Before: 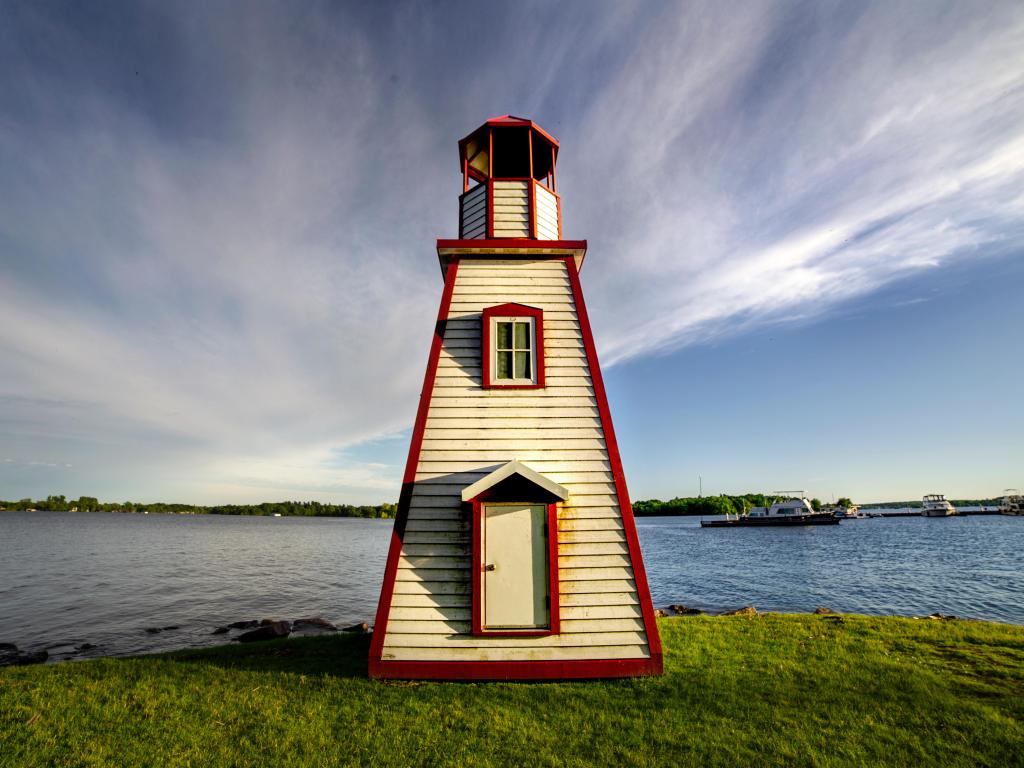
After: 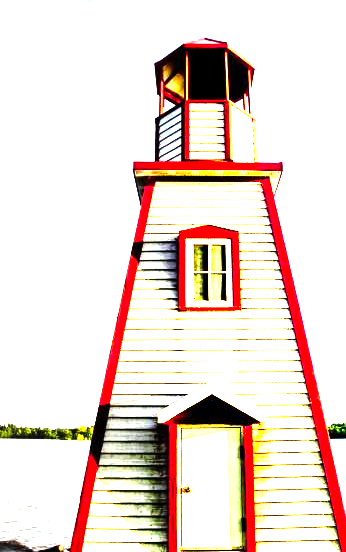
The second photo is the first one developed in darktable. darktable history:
crop and rotate: left 29.777%, top 10.224%, right 36.427%, bottom 17.81%
levels: gray 50.81%, levels [0, 0.281, 0.562]
tone equalizer: -7 EV 0.154 EV, -6 EV 0.589 EV, -5 EV 1.12 EV, -4 EV 1.31 EV, -3 EV 1.16 EV, -2 EV 0.6 EV, -1 EV 0.165 EV, edges refinement/feathering 500, mask exposure compensation -1.57 EV, preserve details no
